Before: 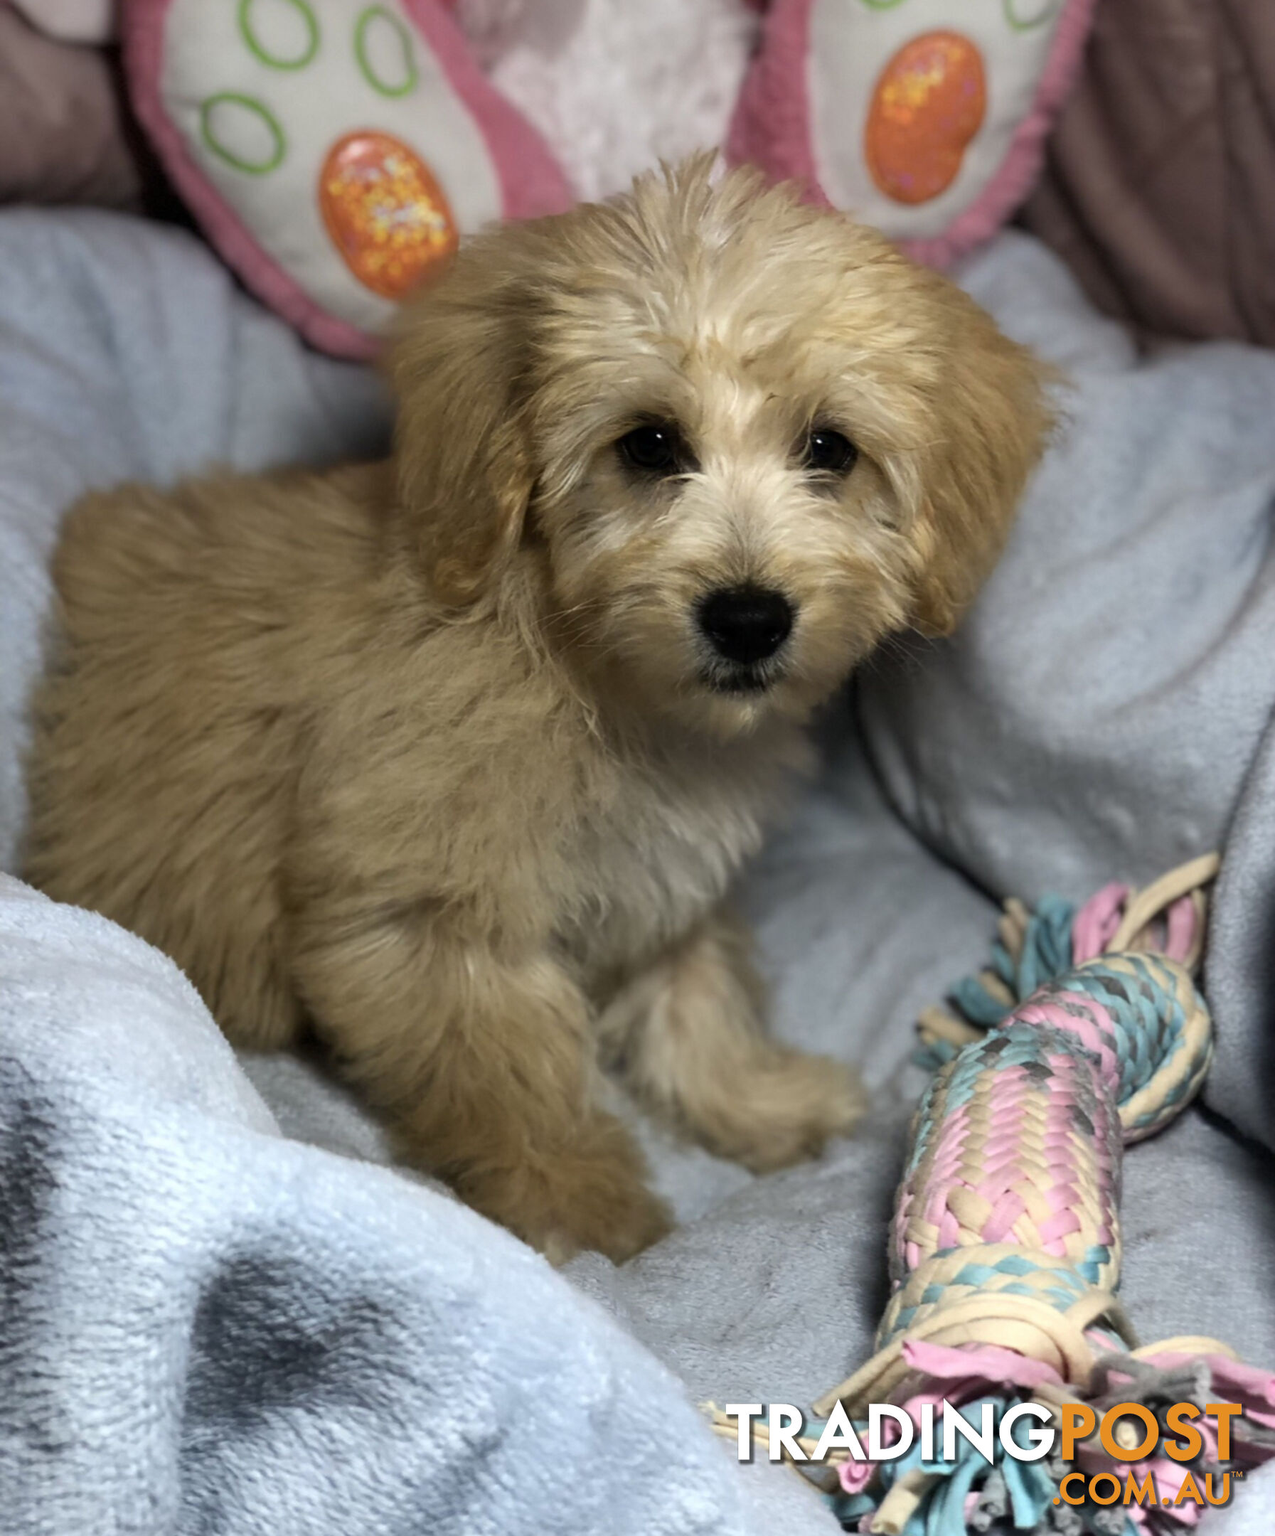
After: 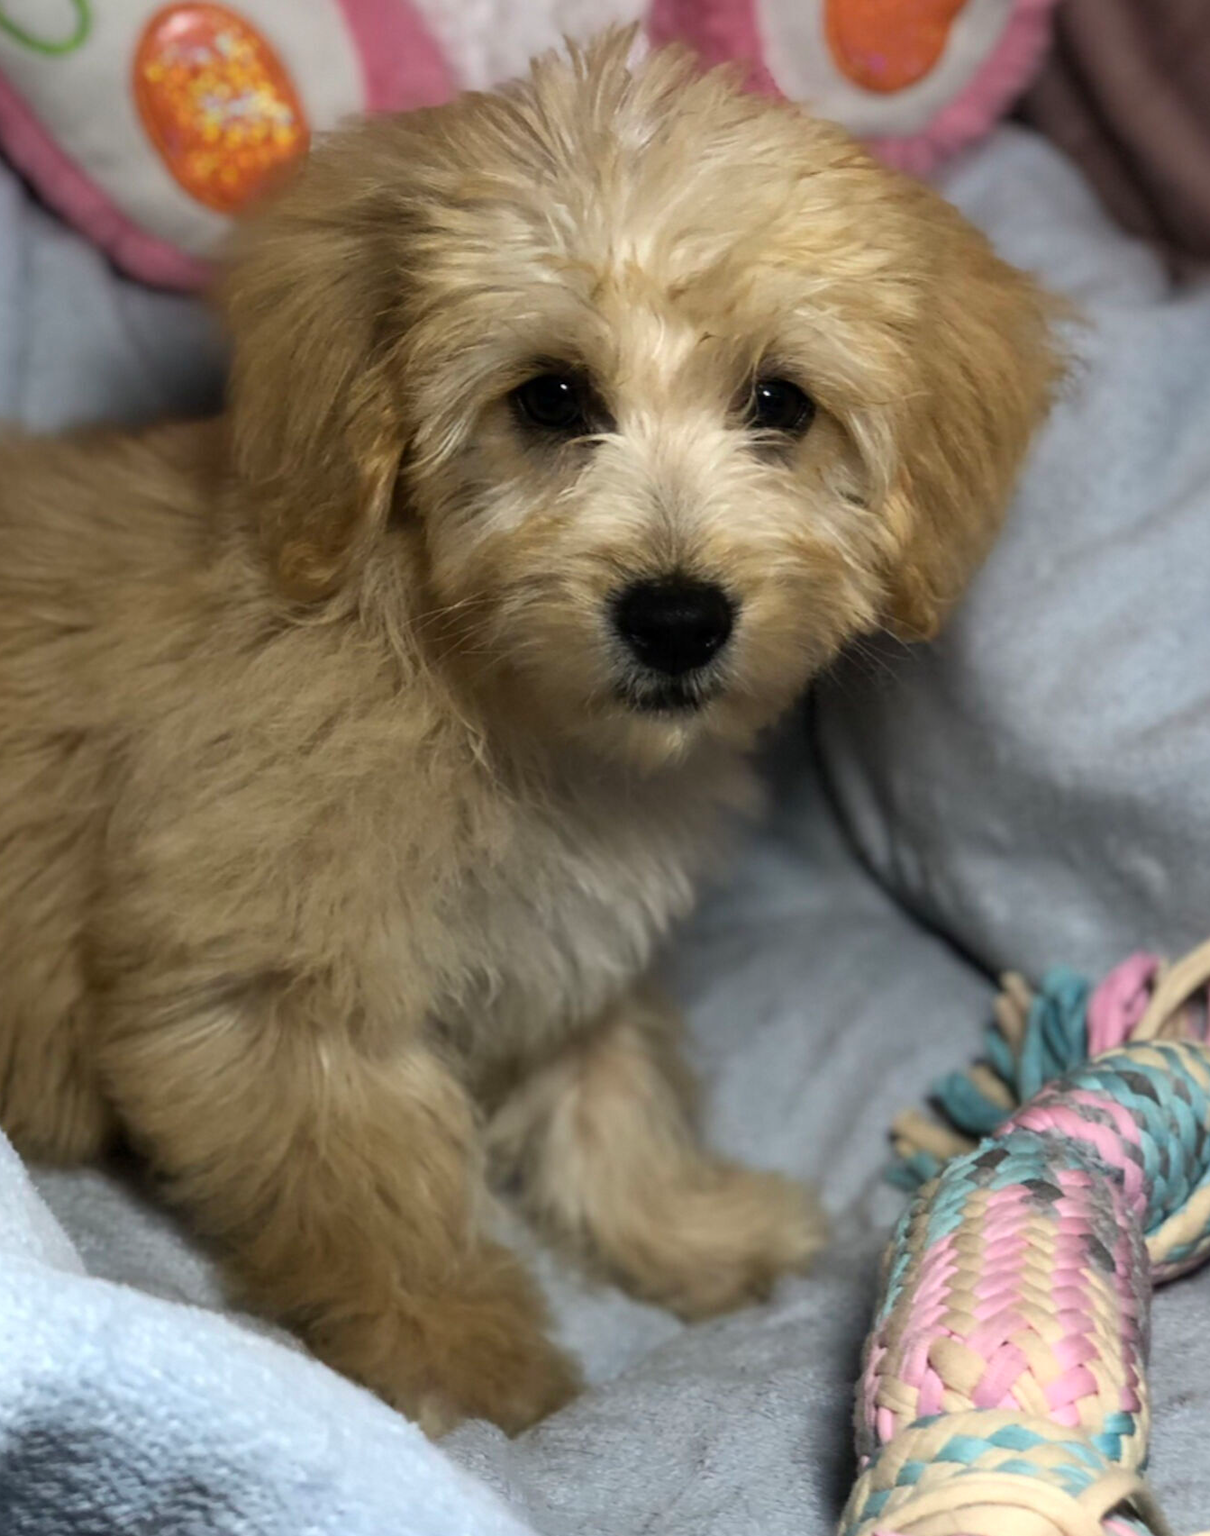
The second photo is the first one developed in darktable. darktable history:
crop: left 16.819%, top 8.53%, right 8.182%, bottom 12.505%
